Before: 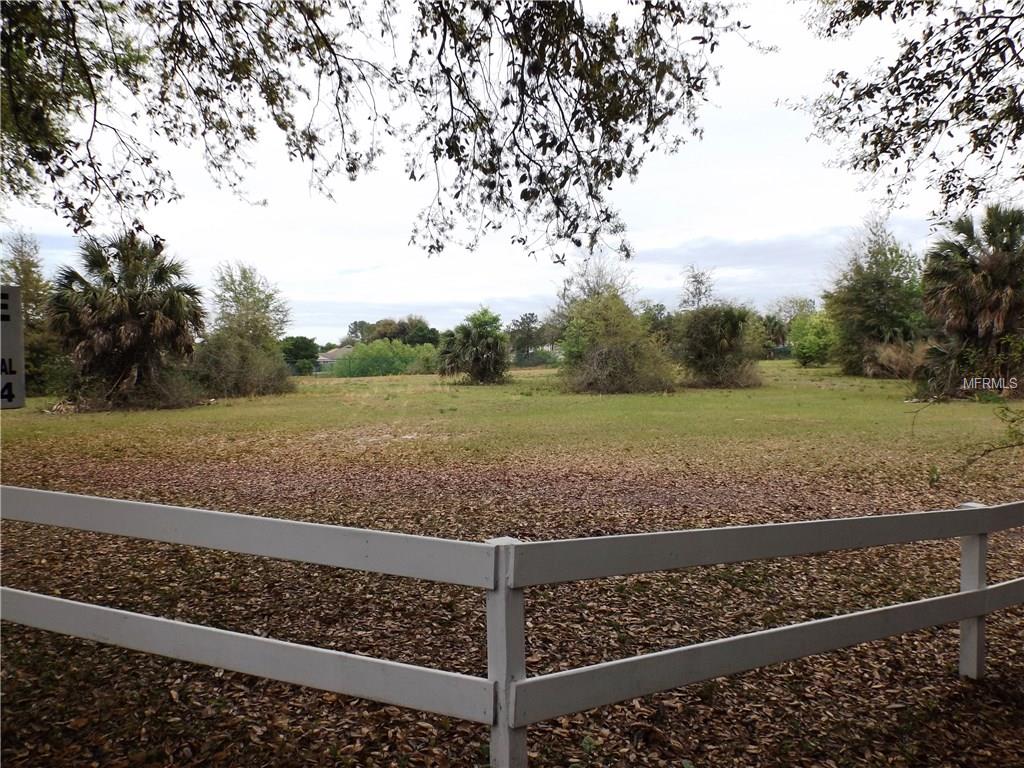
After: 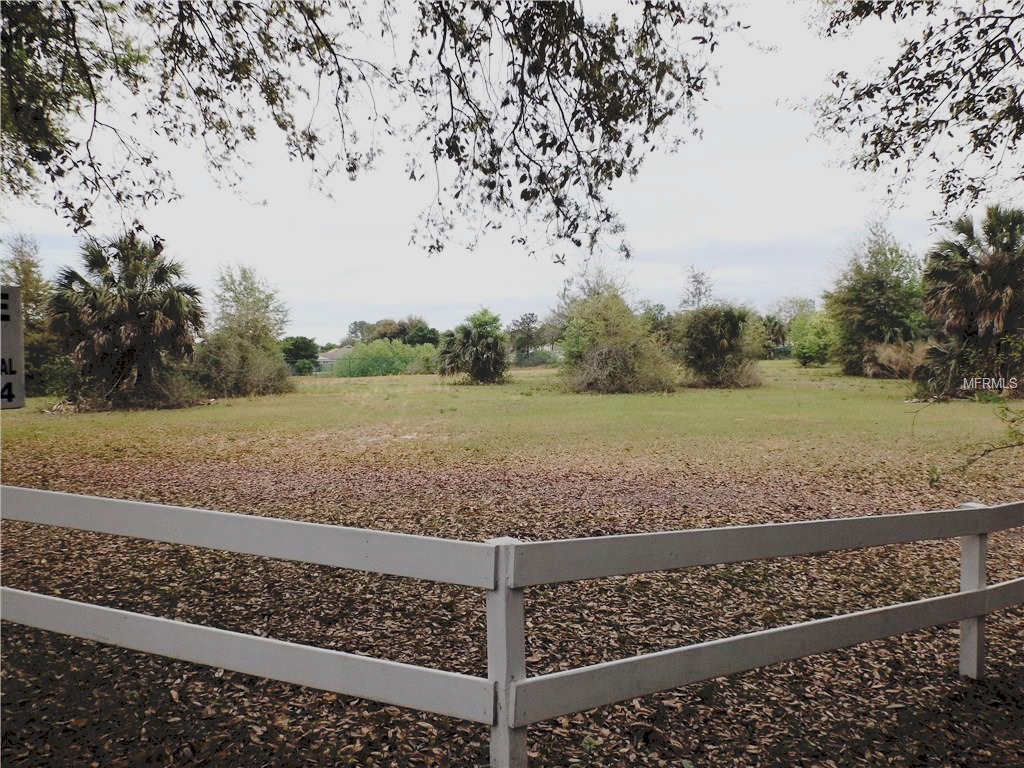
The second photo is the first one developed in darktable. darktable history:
filmic rgb: middle gray luminance 18.42%, black relative exposure -9 EV, white relative exposure 3.75 EV, threshold 6 EV, target black luminance 0%, hardness 4.85, latitude 67.35%, contrast 0.955, highlights saturation mix 20%, shadows ↔ highlights balance 21.36%, add noise in highlights 0, preserve chrominance luminance Y, color science v3 (2019), use custom middle-gray values true, iterations of high-quality reconstruction 0, contrast in highlights soft, enable highlight reconstruction true
tone curve: curves: ch0 [(0, 0) (0.003, 0.128) (0.011, 0.133) (0.025, 0.133) (0.044, 0.141) (0.069, 0.152) (0.1, 0.169) (0.136, 0.201) (0.177, 0.239) (0.224, 0.294) (0.277, 0.358) (0.335, 0.428) (0.399, 0.488) (0.468, 0.55) (0.543, 0.611) (0.623, 0.678) (0.709, 0.755) (0.801, 0.843) (0.898, 0.91) (1, 1)], preserve colors none
